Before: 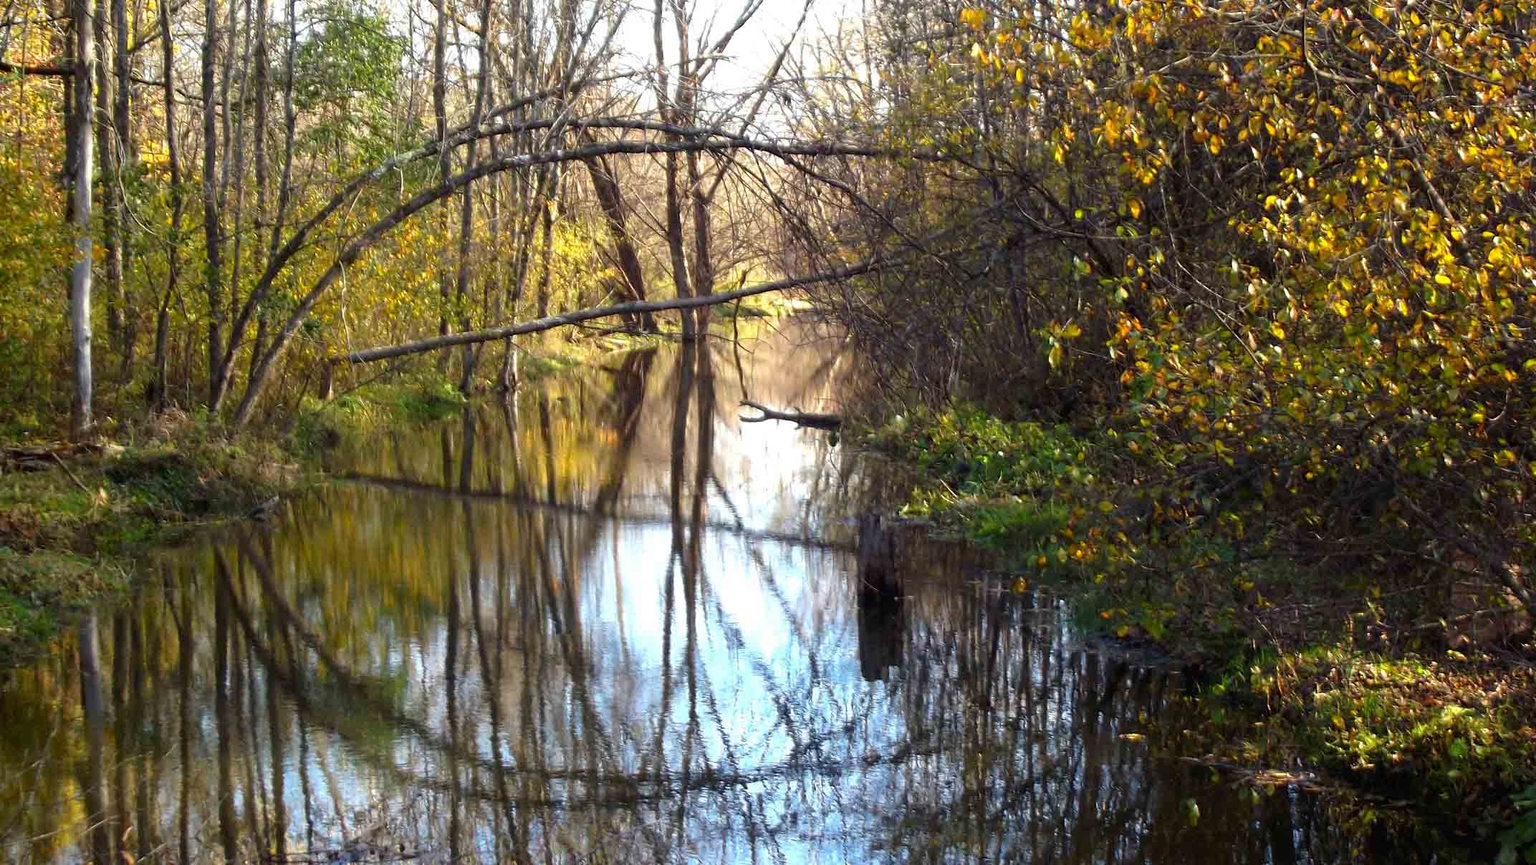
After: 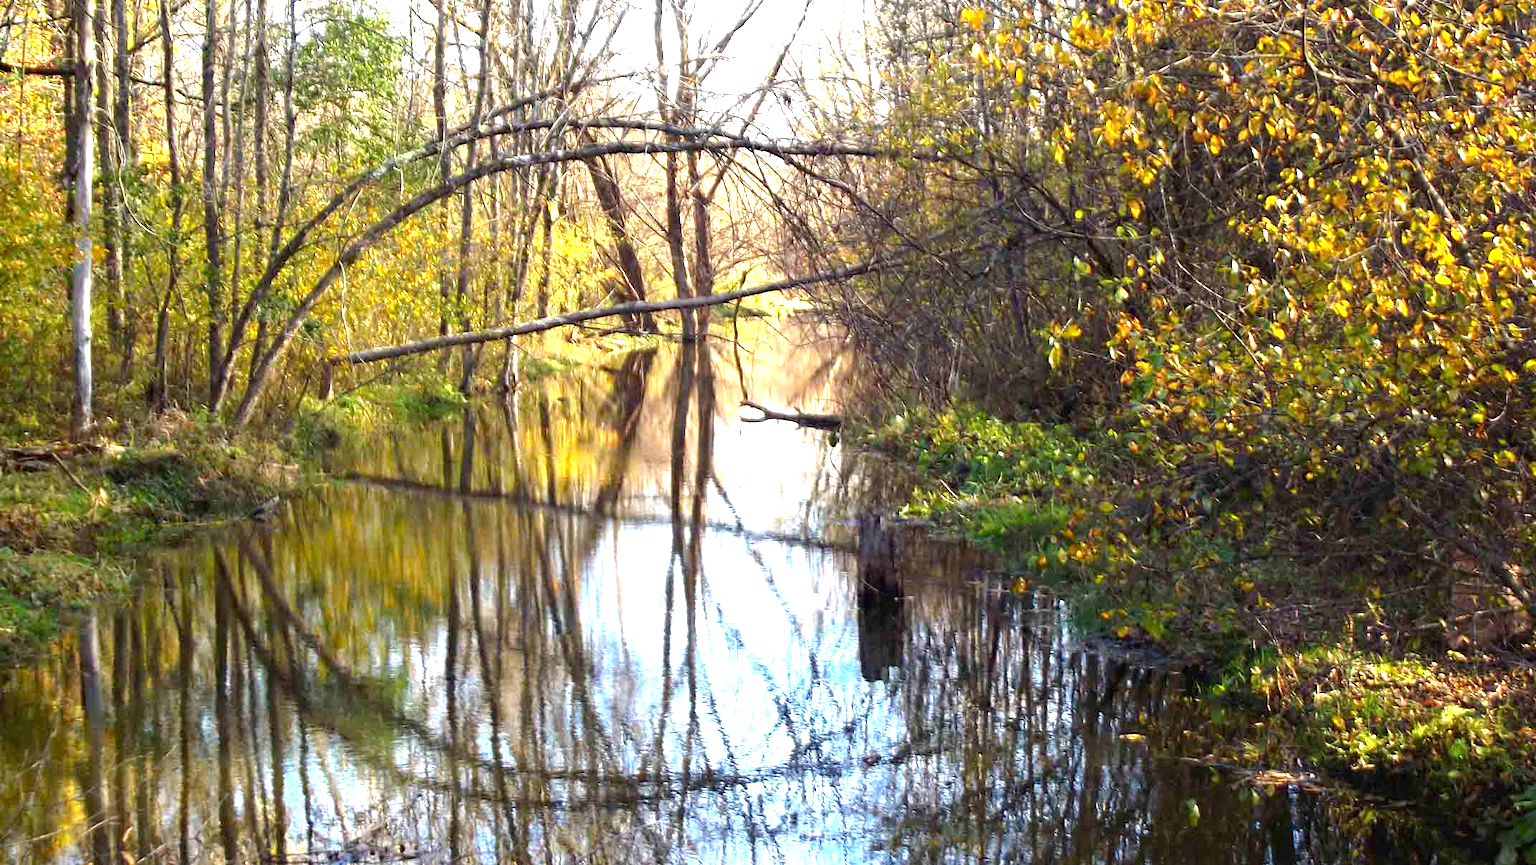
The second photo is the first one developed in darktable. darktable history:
exposure: black level correction 0, exposure 1.1 EV, compensate exposure bias true, compensate highlight preservation false
haze removal: compatibility mode true, adaptive false
